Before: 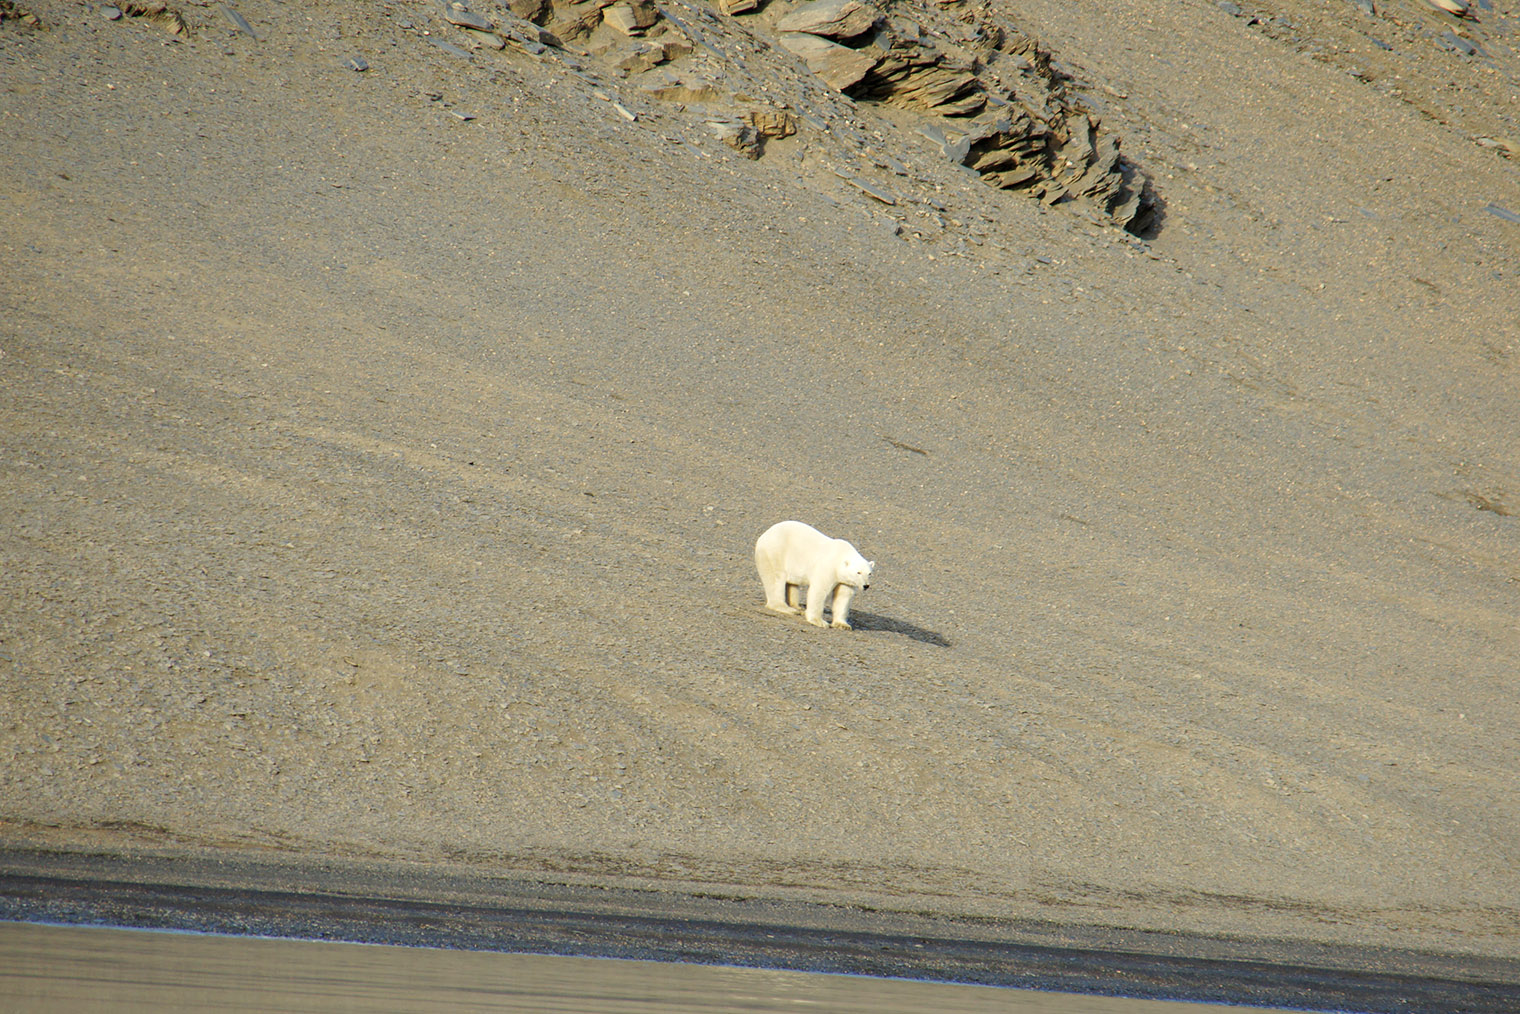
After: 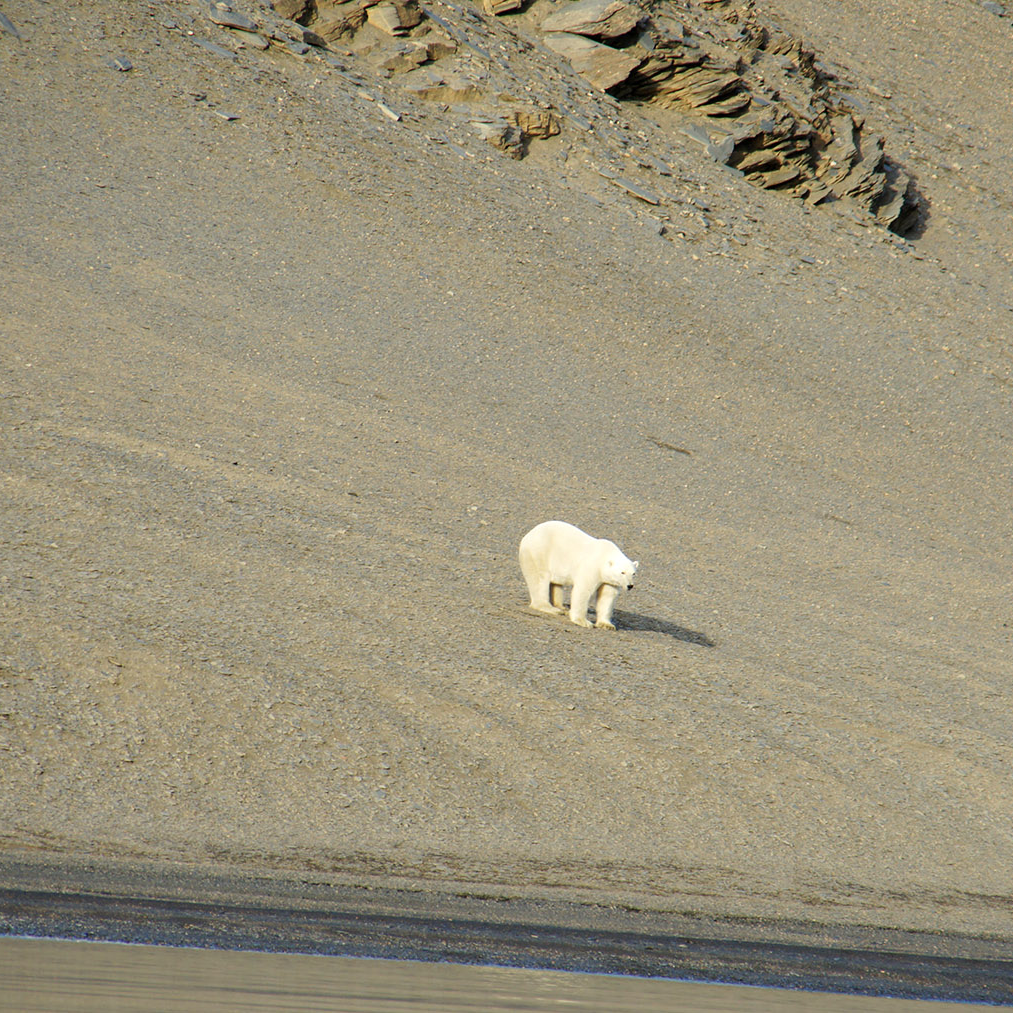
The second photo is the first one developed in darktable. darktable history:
crop and rotate: left 15.587%, right 17.709%
